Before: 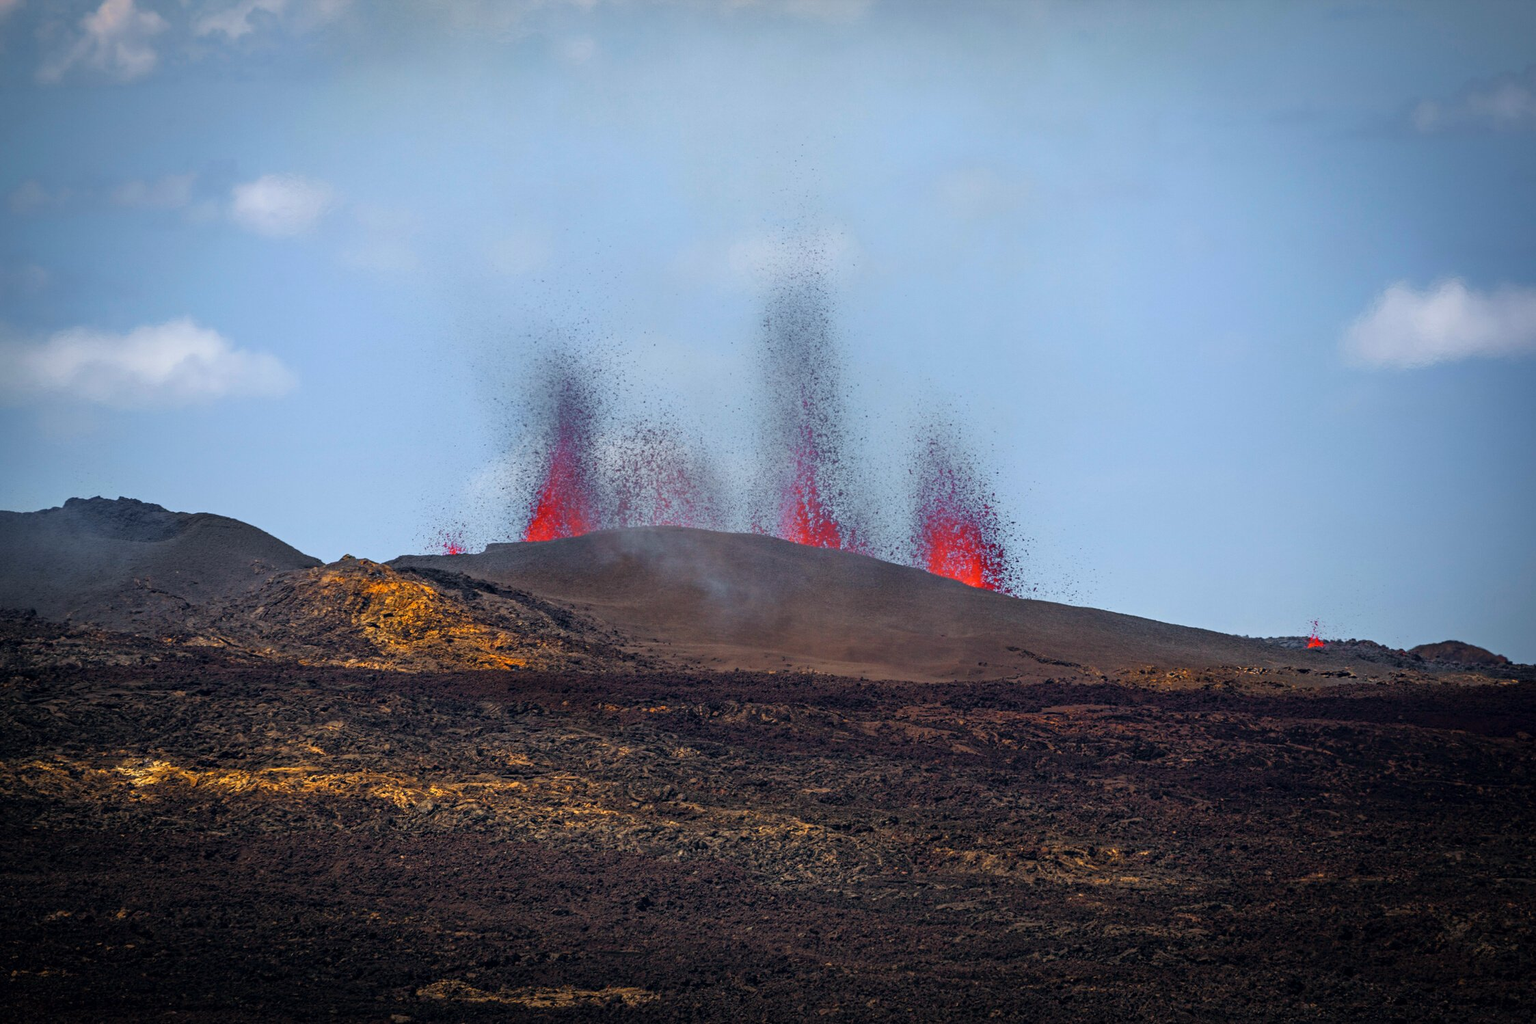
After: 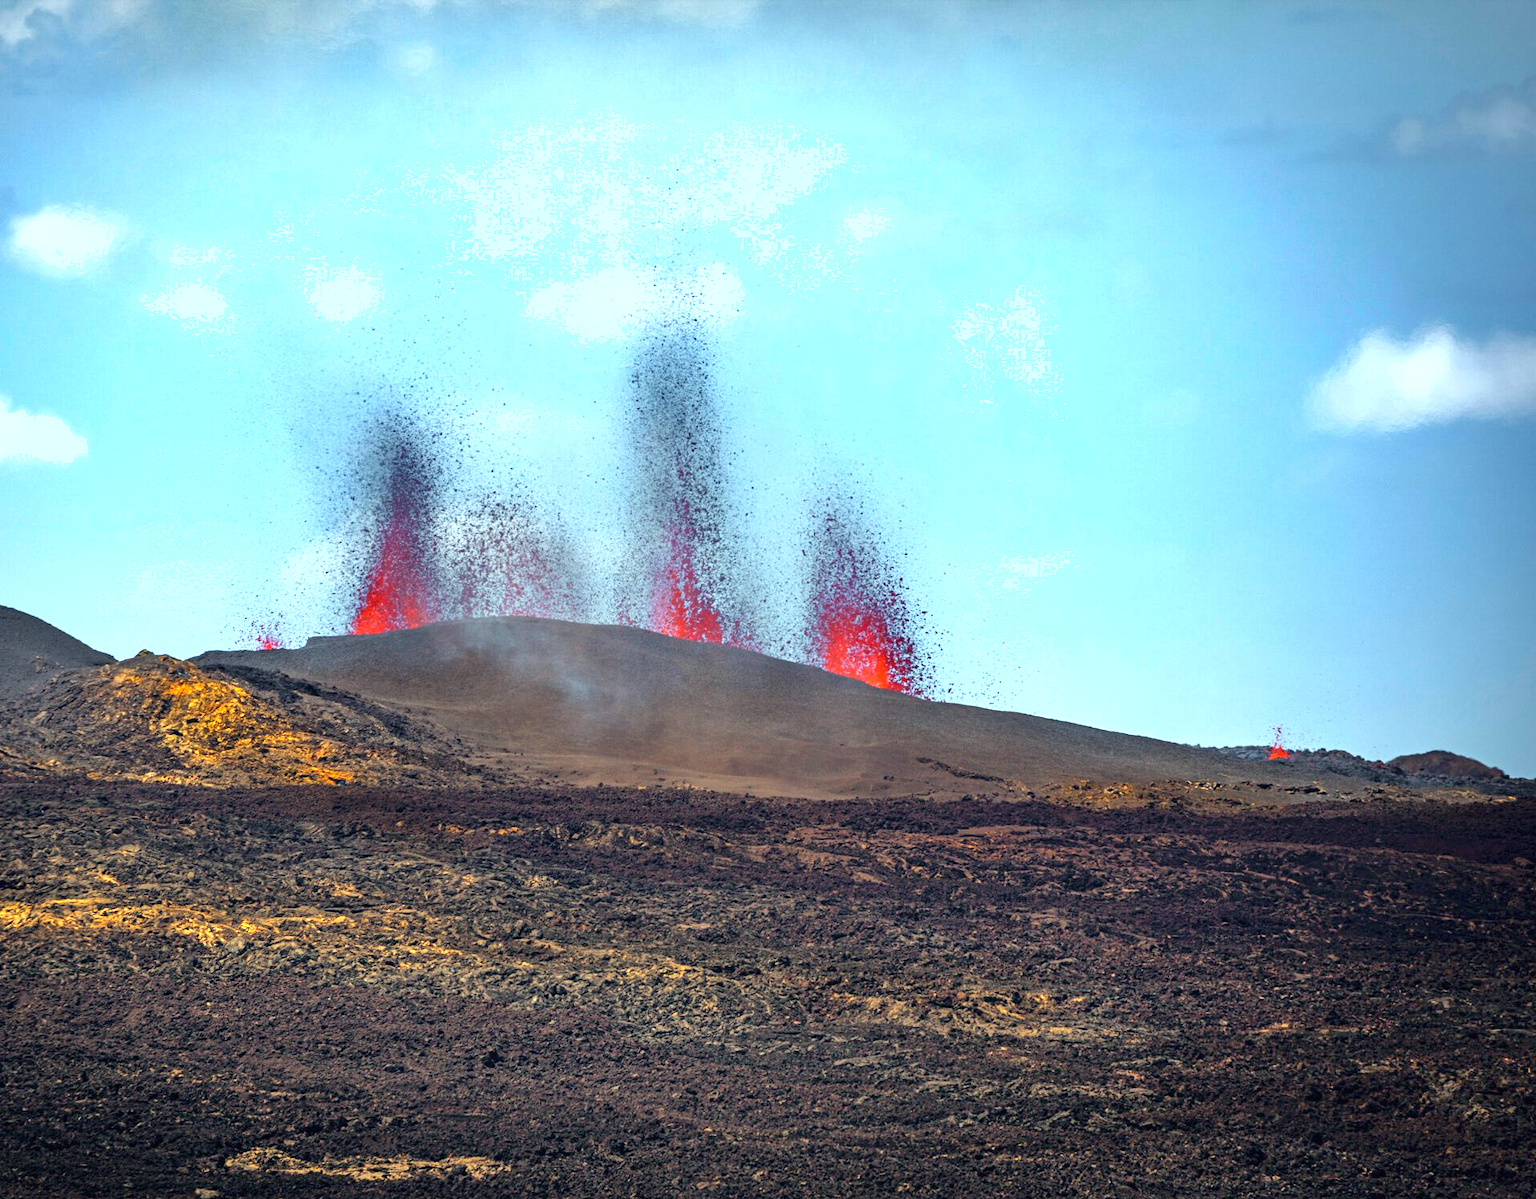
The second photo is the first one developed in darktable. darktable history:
exposure: black level correction 0, exposure 0.953 EV, compensate exposure bias true, compensate highlight preservation false
color correction: highlights a* -8.15, highlights b* 3.62
shadows and highlights: soften with gaussian
crop and rotate: left 14.613%
